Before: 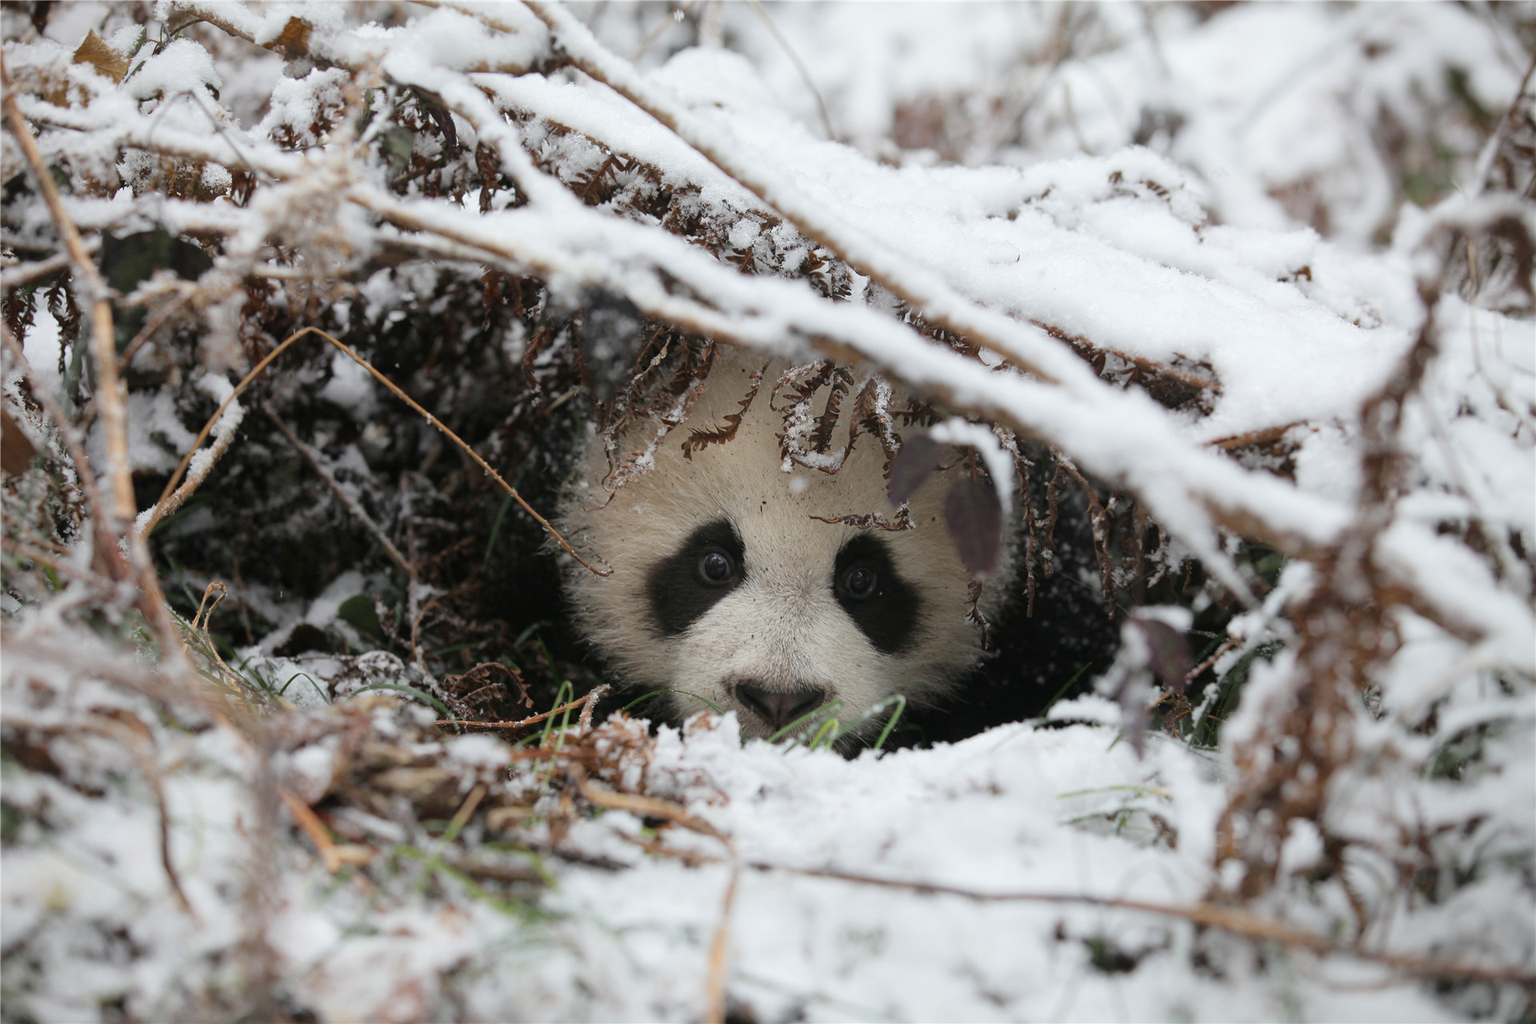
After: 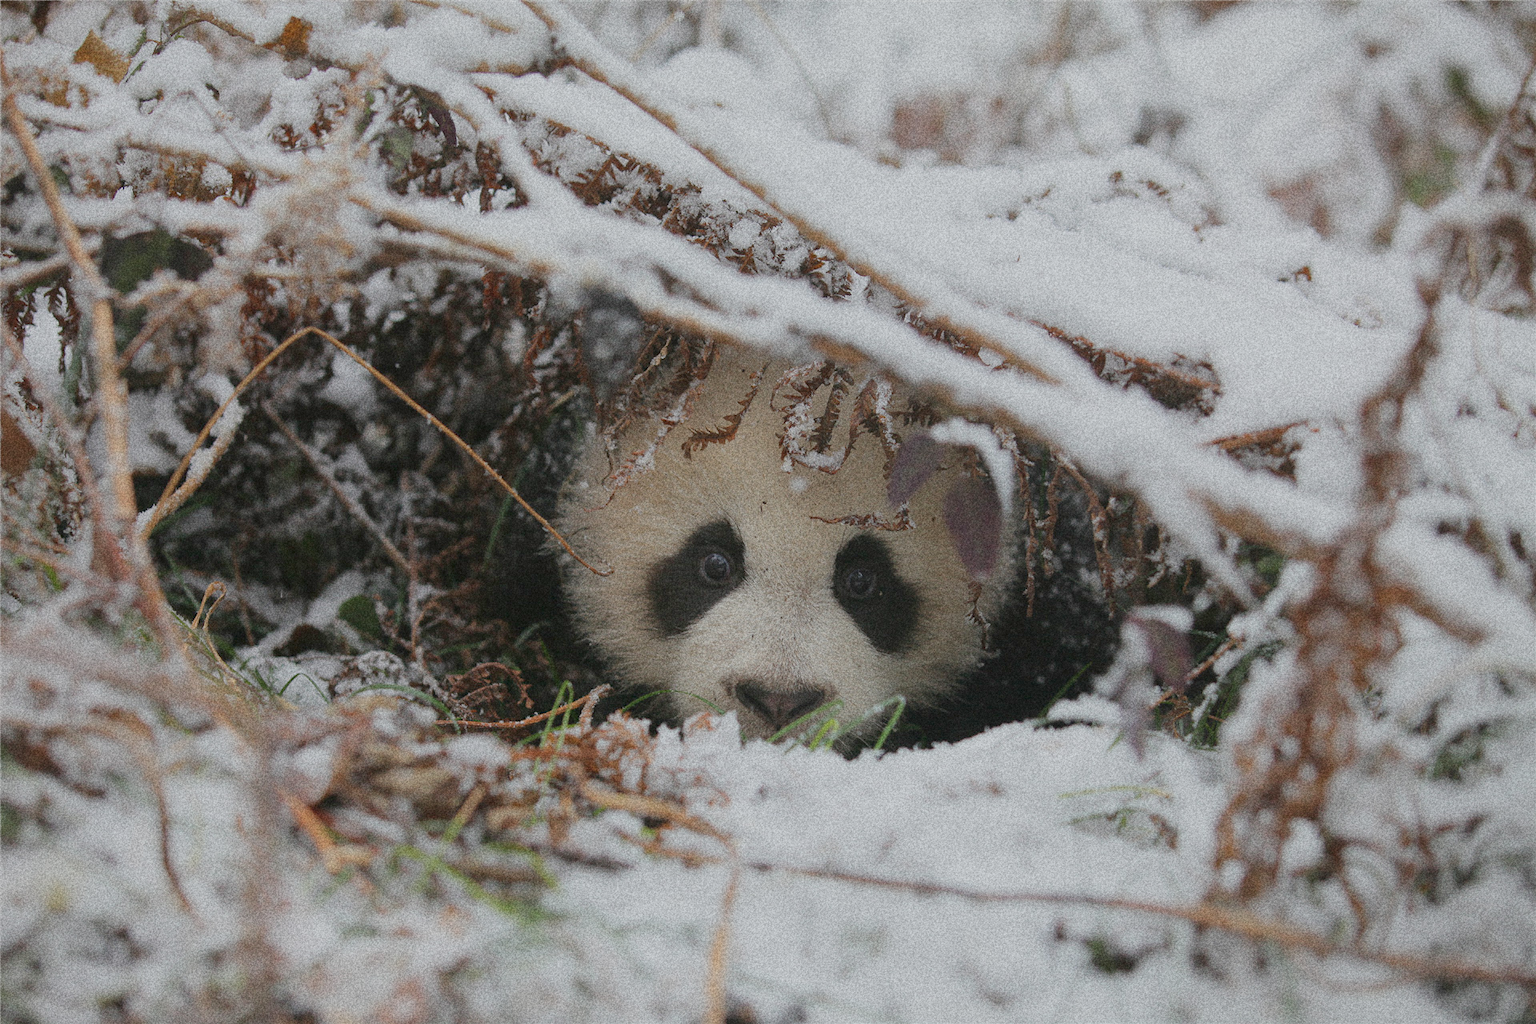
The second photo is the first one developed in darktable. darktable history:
grain: coarseness 14.49 ISO, strength 48.04%, mid-tones bias 35%
color balance rgb: contrast -30%
